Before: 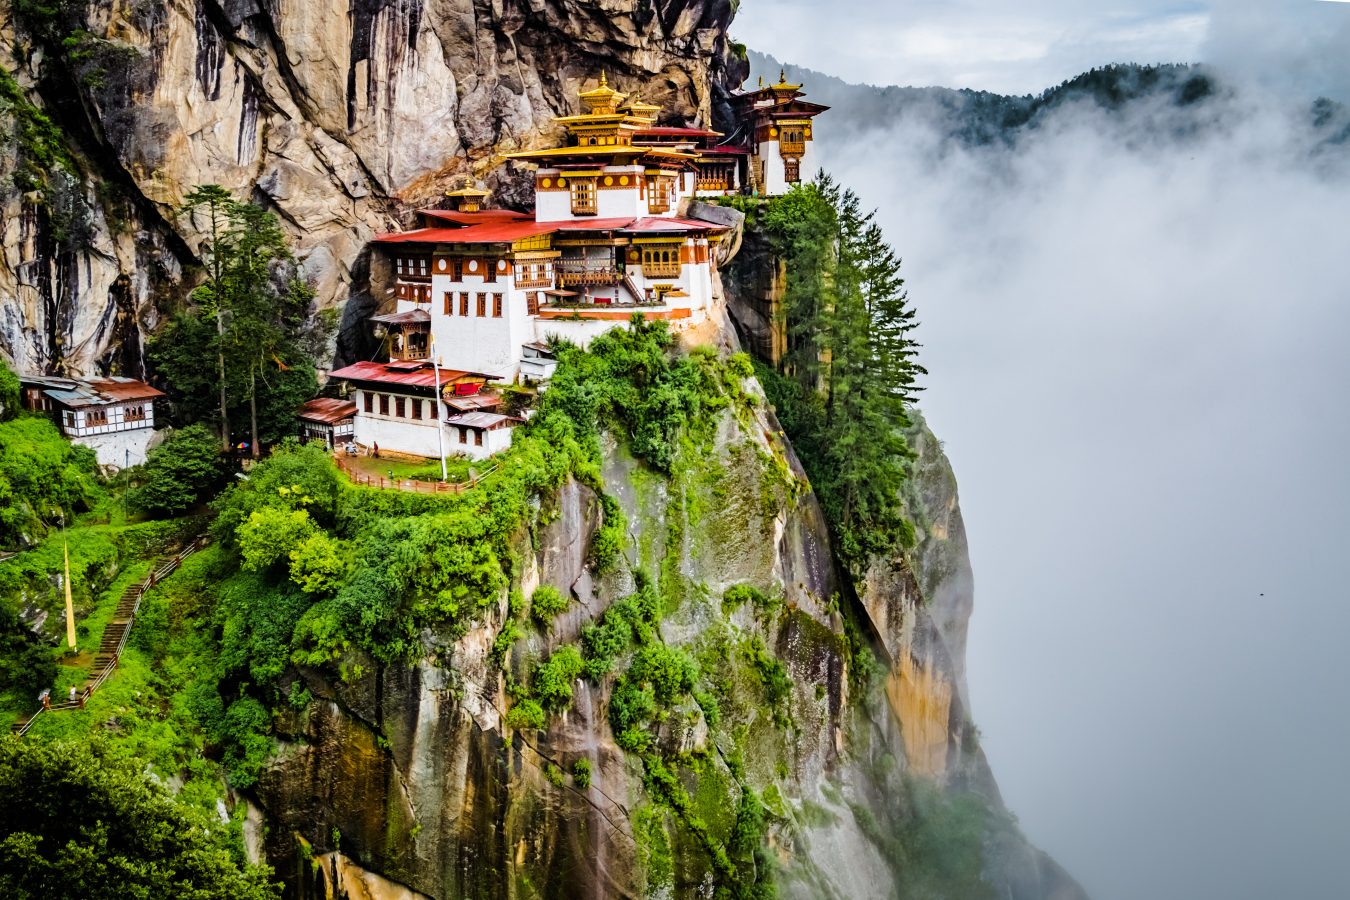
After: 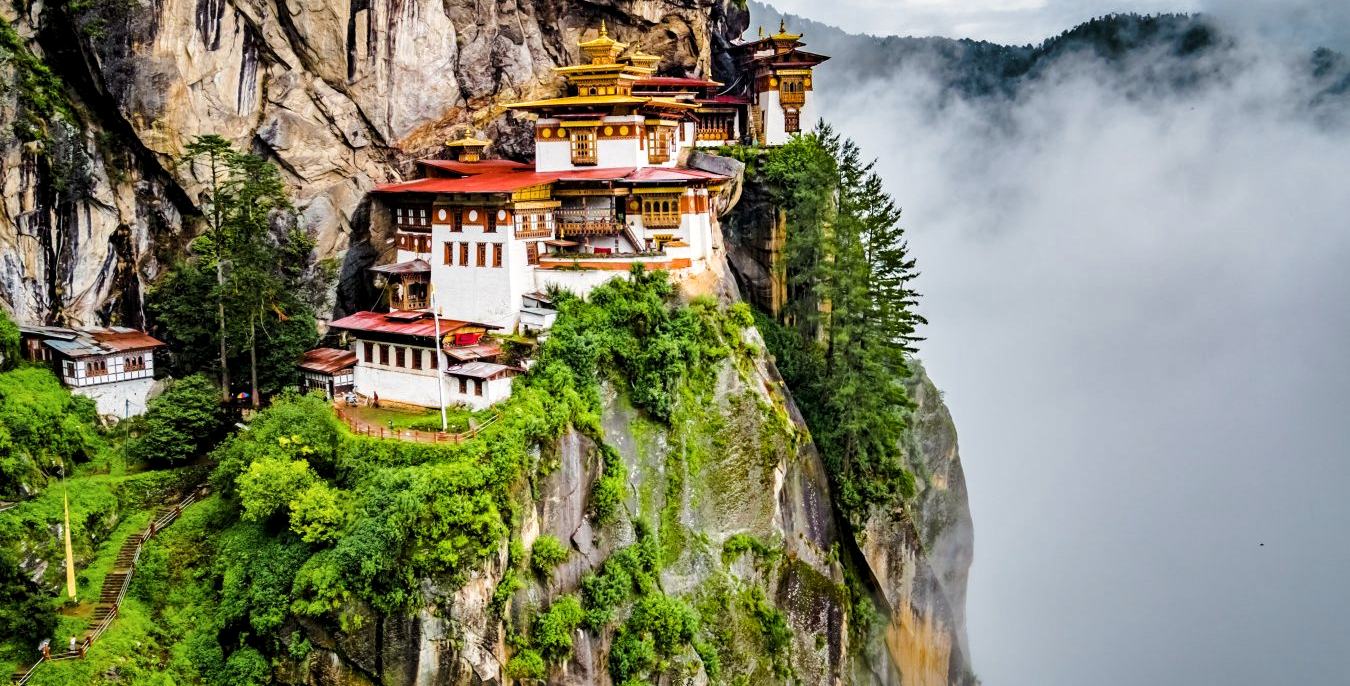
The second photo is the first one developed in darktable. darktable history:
shadows and highlights: soften with gaussian
crop: top 5.594%, bottom 18.087%
color calibration: x 0.342, y 0.356, temperature 5122.39 K
local contrast: highlights 107%, shadows 100%, detail 120%, midtone range 0.2
